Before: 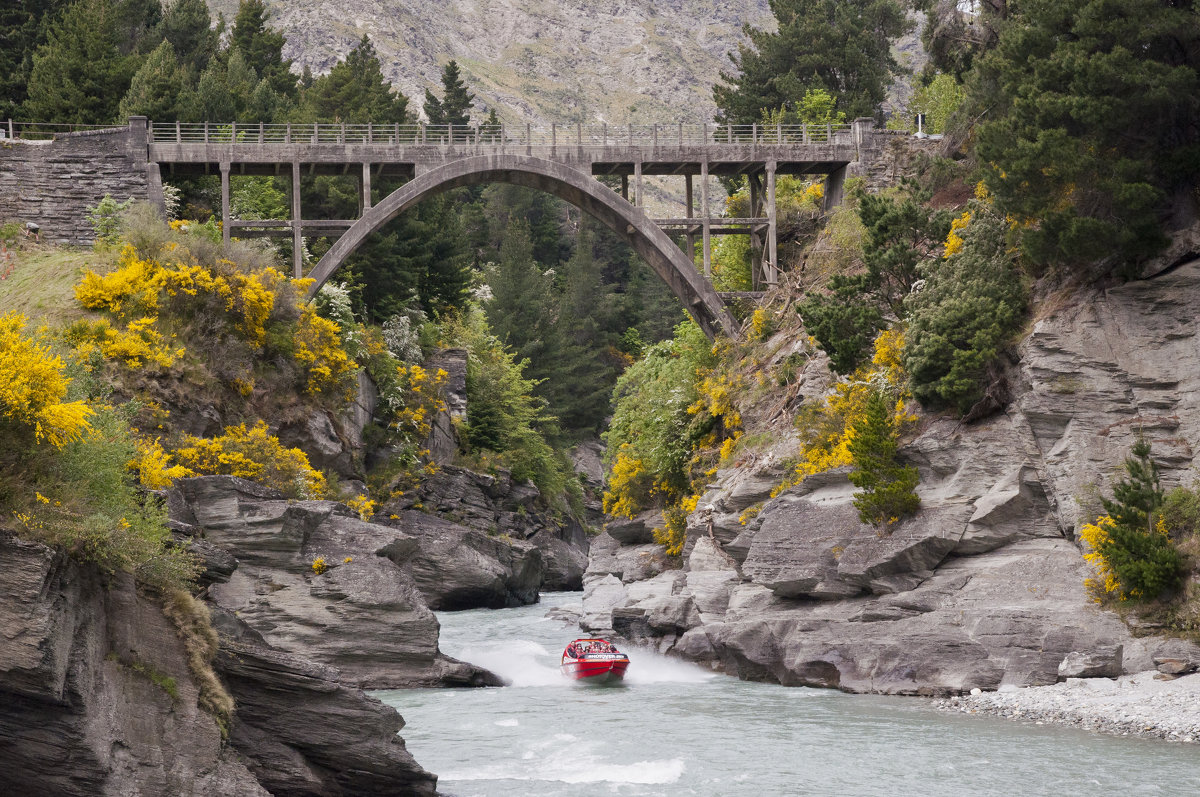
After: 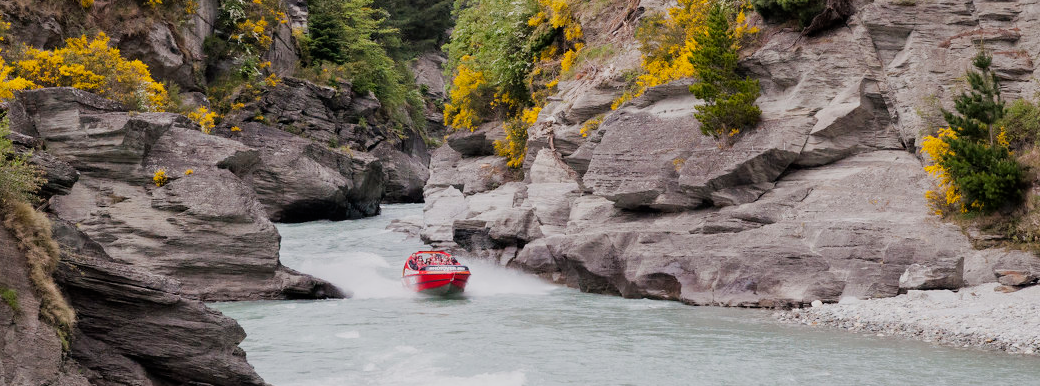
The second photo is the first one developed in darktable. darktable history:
crop and rotate: left 13.299%, top 48.717%, bottom 2.744%
filmic rgb: black relative exposure -7.97 EV, white relative exposure 3.79 EV, hardness 4.34
